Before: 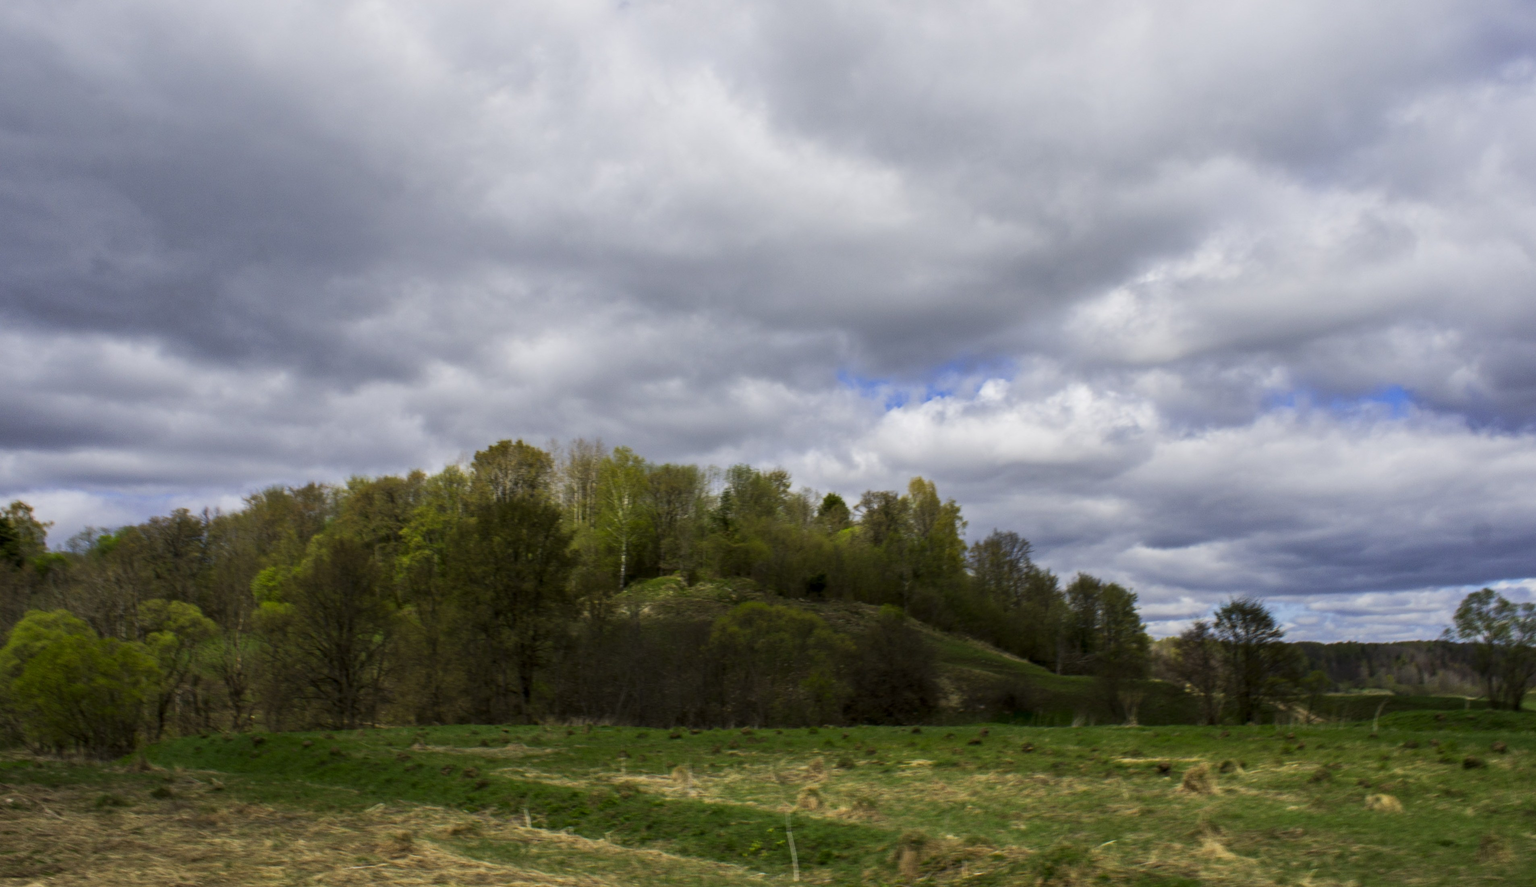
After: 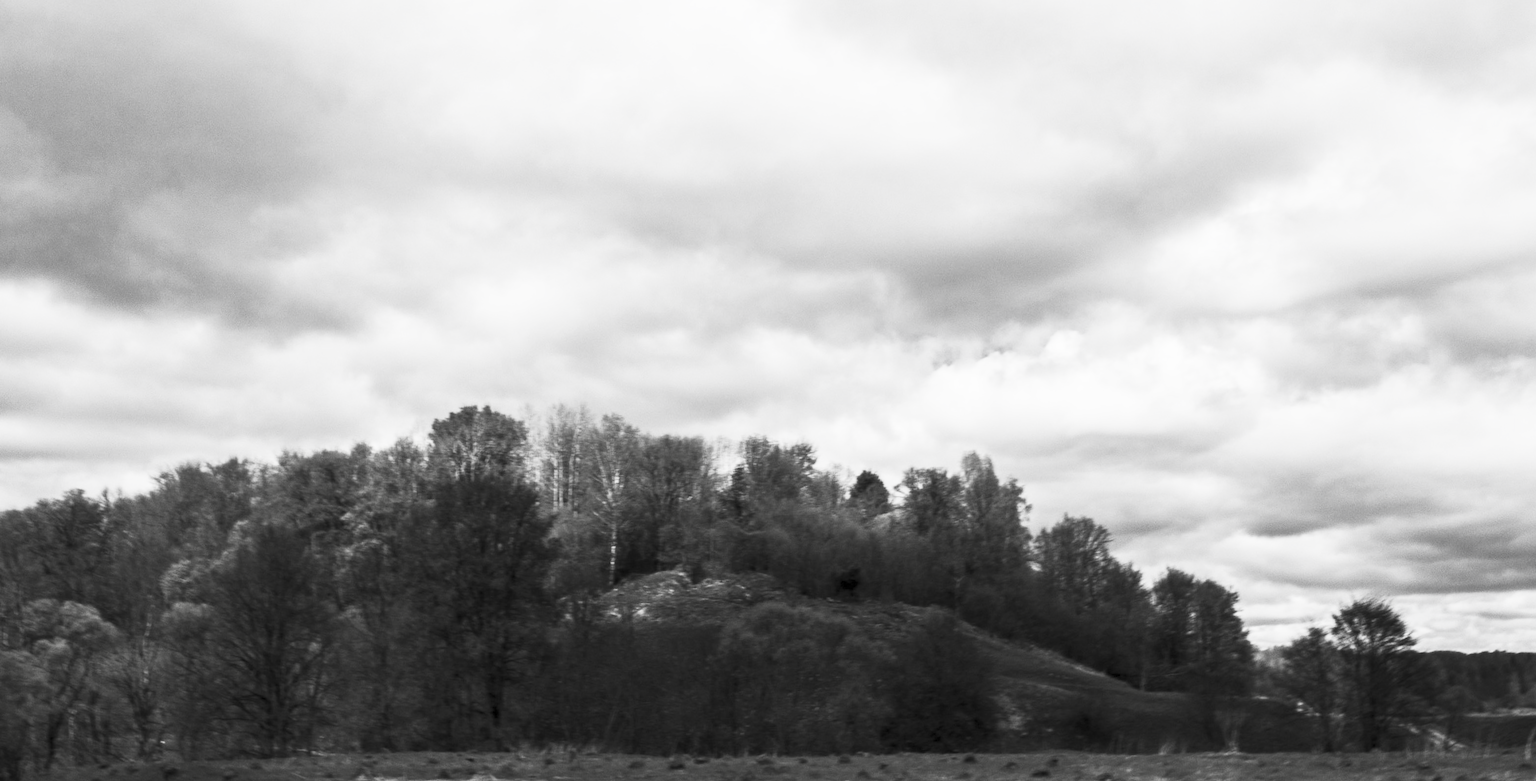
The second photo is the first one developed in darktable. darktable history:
contrast brightness saturation: contrast 0.537, brightness 0.469, saturation -0.985
crop: left 7.77%, top 12.12%, right 9.994%, bottom 15.389%
